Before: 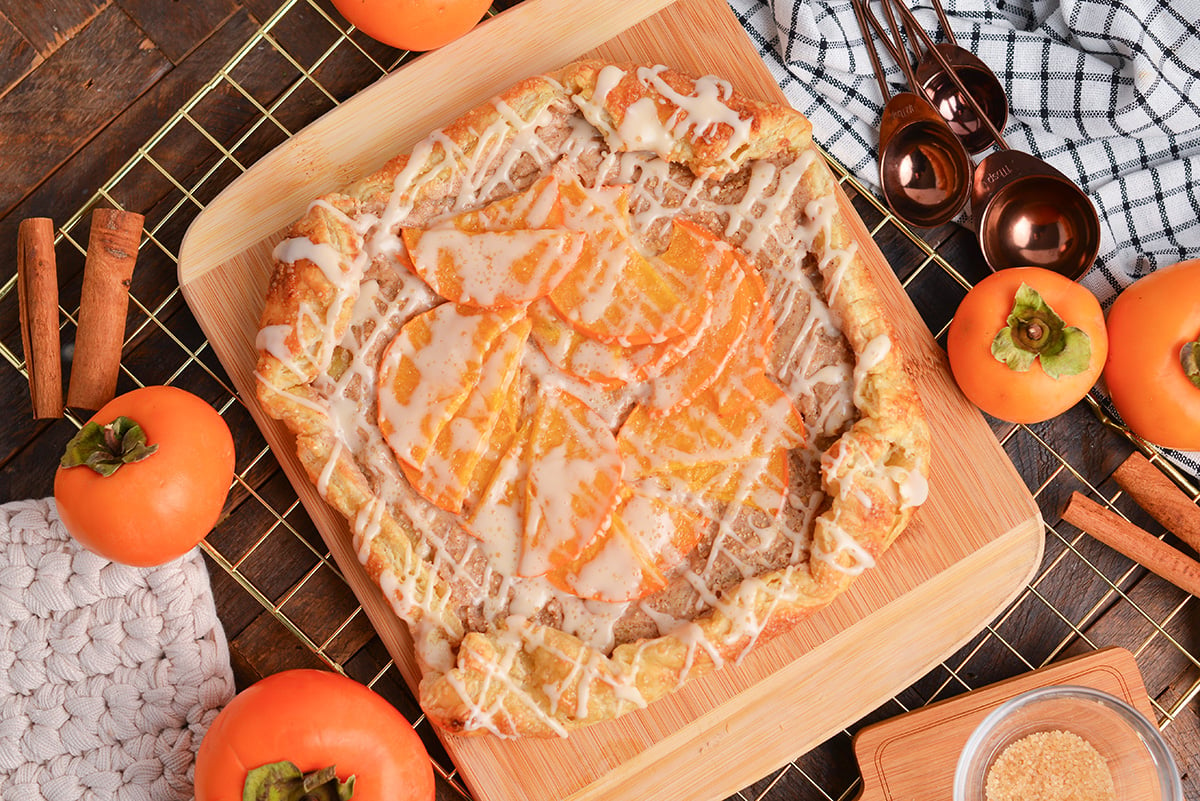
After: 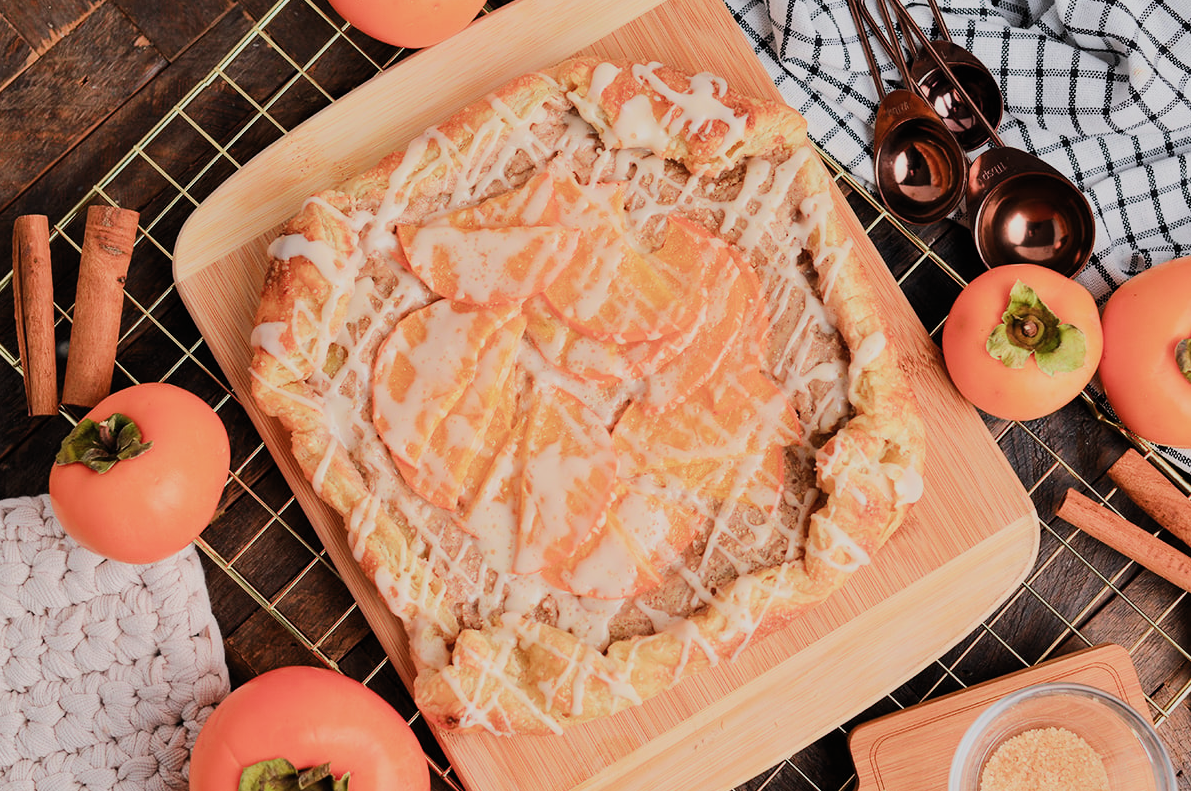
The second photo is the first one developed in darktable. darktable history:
exposure: compensate exposure bias true, compensate highlight preservation false
filmic rgb: black relative exposure -7.5 EV, white relative exposure 4.99 EV, hardness 3.32, contrast 1.301, color science v5 (2021), contrast in shadows safe, contrast in highlights safe
crop: left 0.472%, top 0.475%, right 0.225%, bottom 0.752%
